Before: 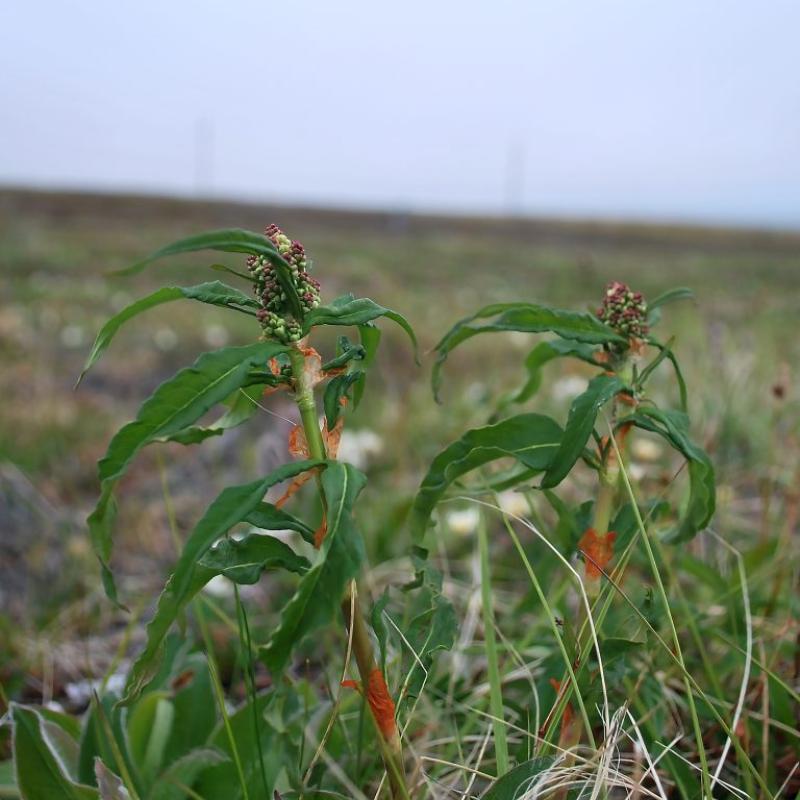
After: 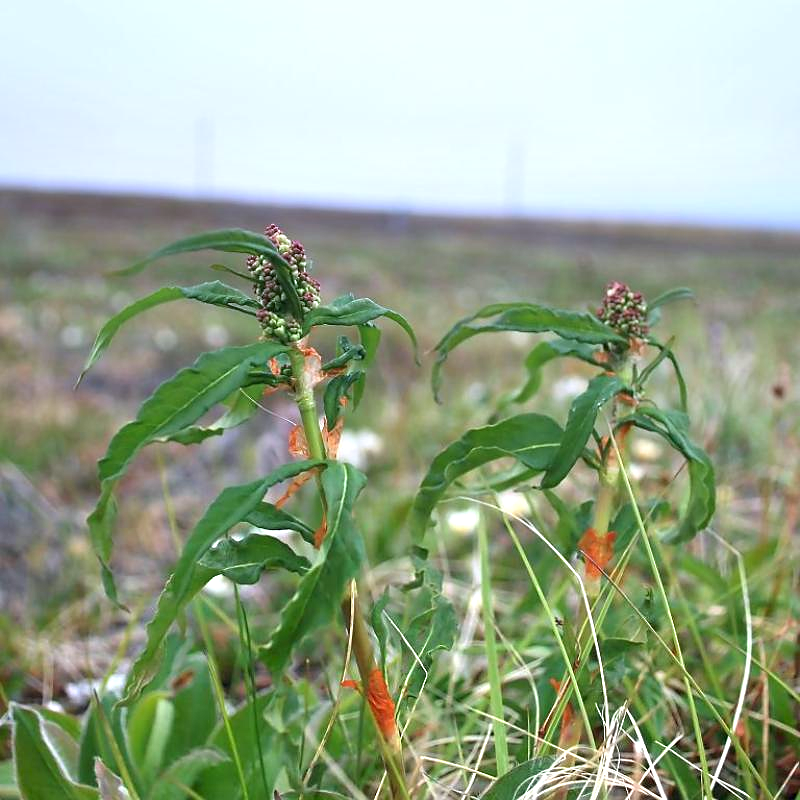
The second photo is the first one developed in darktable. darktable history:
sharpen: radius 1.559, amount 0.373, threshold 1.271
exposure: exposure 1.2 EV, compensate highlight preservation false
graduated density: hue 238.83°, saturation 50%
